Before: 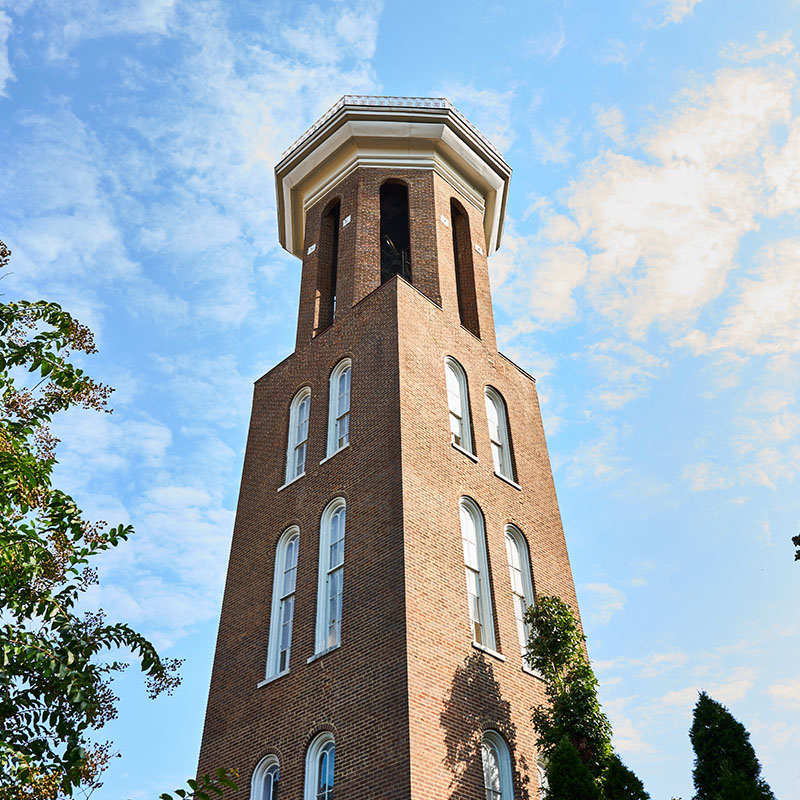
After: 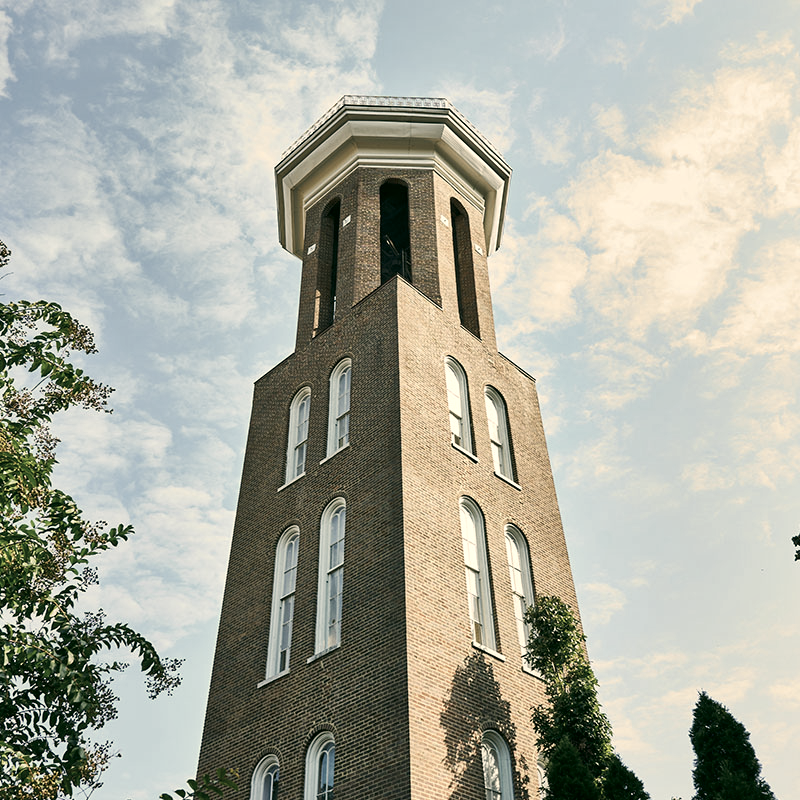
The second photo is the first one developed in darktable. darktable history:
local contrast: mode bilateral grid, contrast 20, coarseness 49, detail 129%, midtone range 0.2
color correction: highlights a* 5.16, highlights b* 24.03, shadows a* -15.96, shadows b* 3.94
tone equalizer: edges refinement/feathering 500, mask exposure compensation -1.57 EV, preserve details no
color zones: curves: ch1 [(0, 0.292) (0.001, 0.292) (0.2, 0.264) (0.4, 0.248) (0.6, 0.248) (0.8, 0.264) (0.999, 0.292) (1, 0.292)]
base curve: curves: ch0 [(0, 0) (0.472, 0.508) (1, 1)], preserve colors none
